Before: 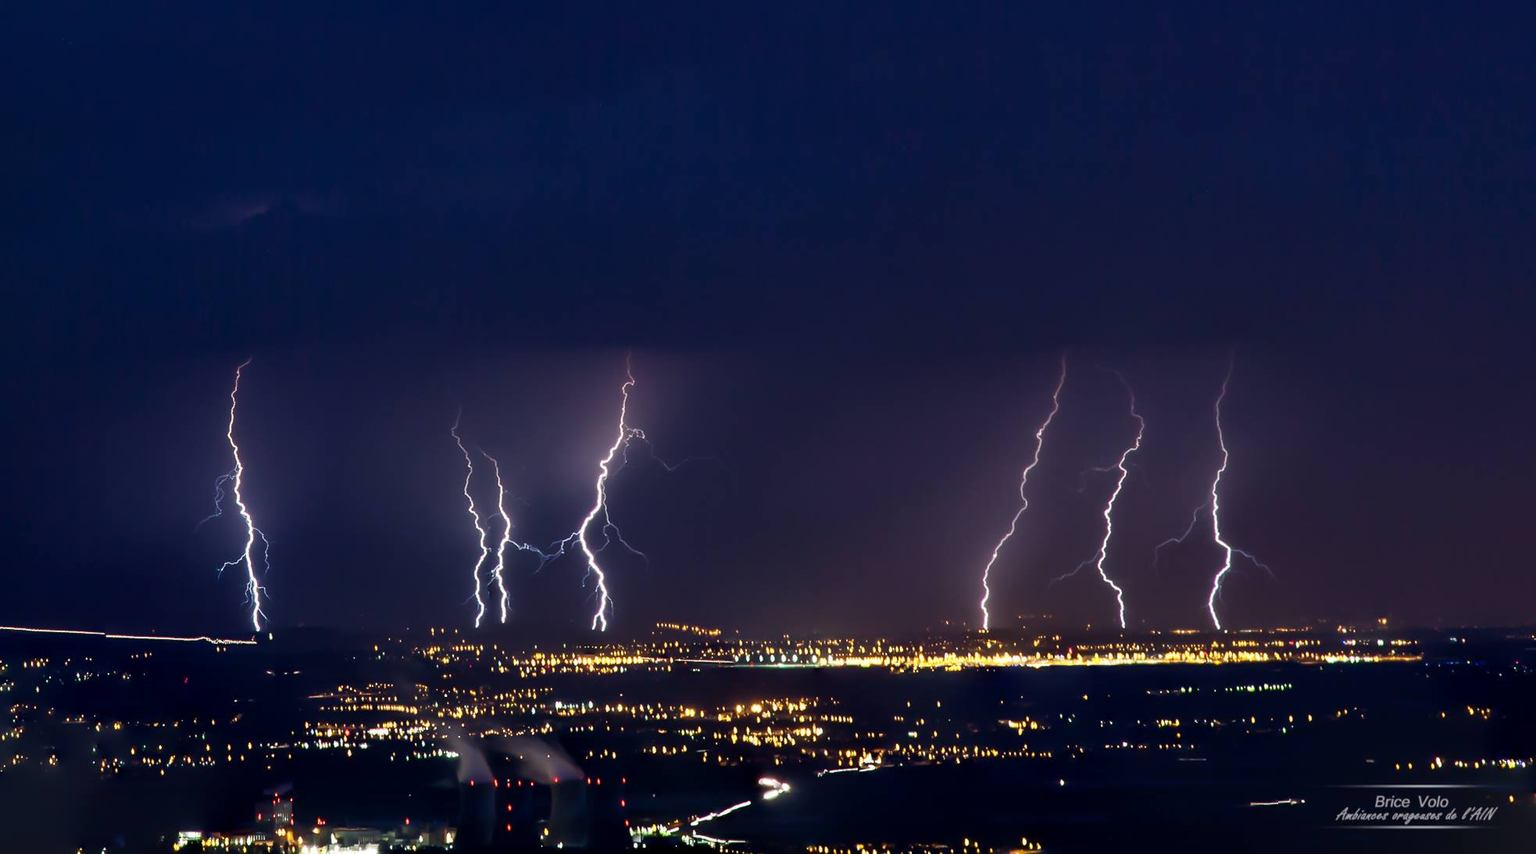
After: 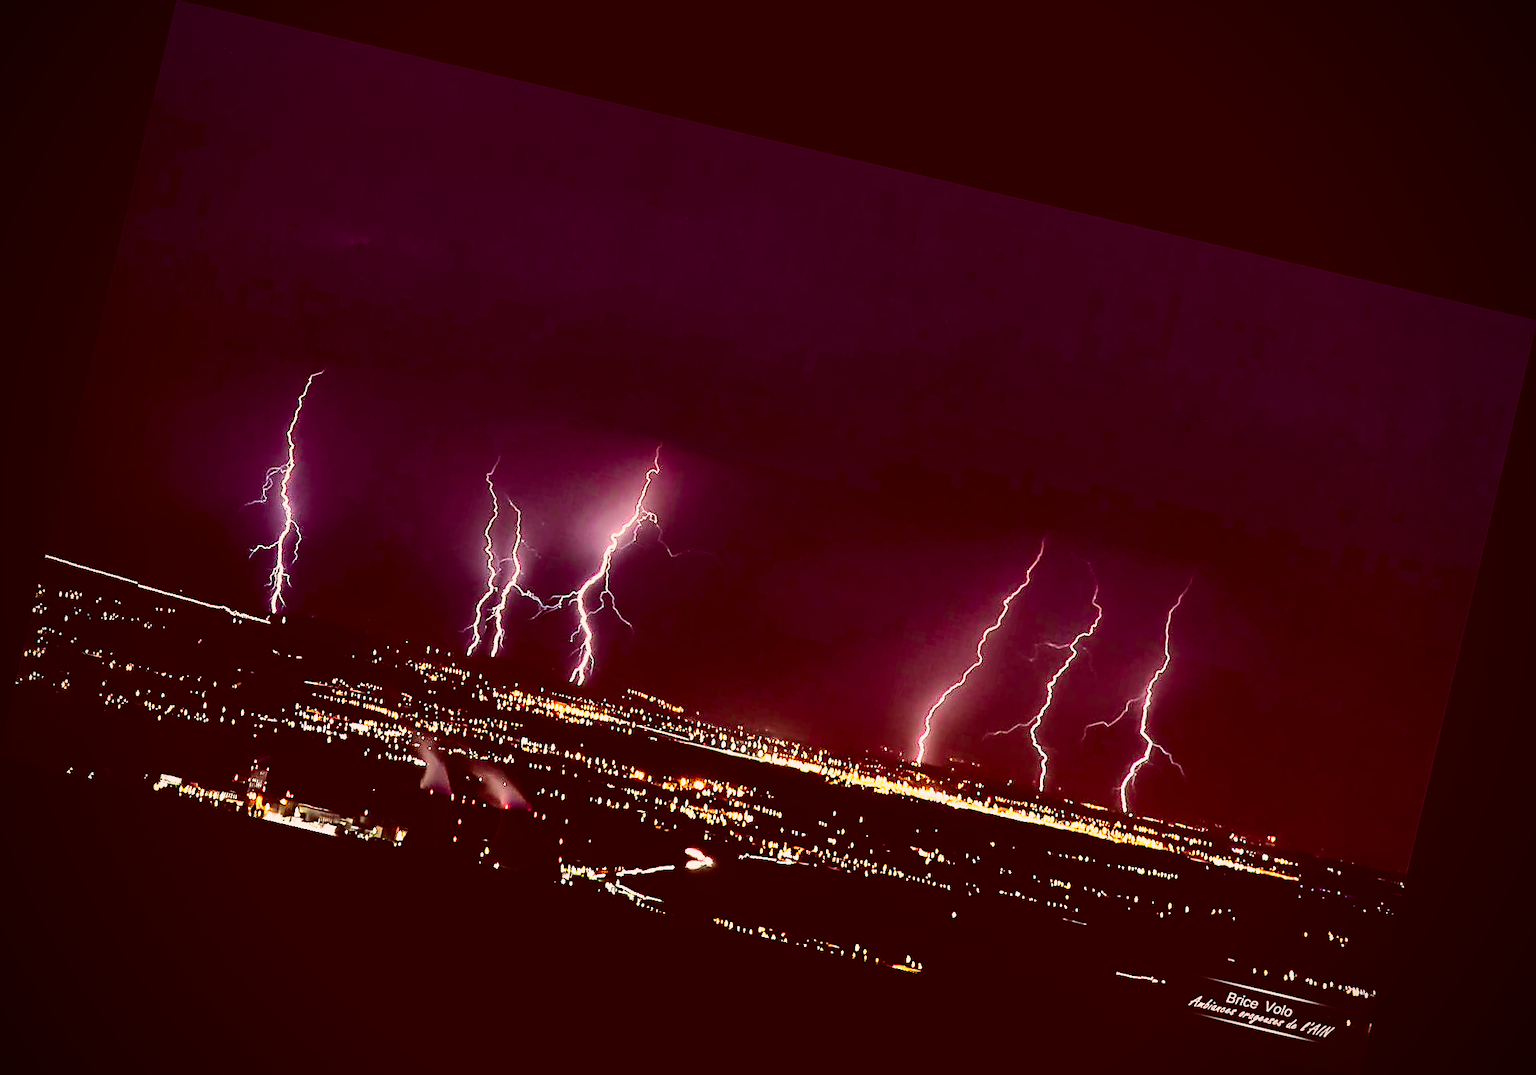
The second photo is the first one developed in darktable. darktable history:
crop and rotate: left 0.126%
base curve: curves: ch0 [(0, 0) (0.007, 0.004) (0.027, 0.03) (0.046, 0.07) (0.207, 0.54) (0.442, 0.872) (0.673, 0.972) (1, 1)], preserve colors none
tone curve: curves: ch0 [(0, 0) (0.11, 0.081) (0.256, 0.259) (0.398, 0.475) (0.498, 0.611) (0.65, 0.757) (0.835, 0.883) (1, 0.961)]; ch1 [(0, 0) (0.346, 0.307) (0.408, 0.369) (0.453, 0.457) (0.482, 0.479) (0.502, 0.498) (0.521, 0.51) (0.553, 0.554) (0.618, 0.65) (0.693, 0.727) (1, 1)]; ch2 [(0, 0) (0.358, 0.362) (0.434, 0.46) (0.485, 0.494) (0.5, 0.494) (0.511, 0.508) (0.537, 0.55) (0.579, 0.599) (0.621, 0.693) (1, 1)], color space Lab, independent channels, preserve colors none
sharpen: amount 1
color correction: highlights a* 9.03, highlights b* 8.71, shadows a* 40, shadows b* 40, saturation 0.8
rotate and perspective: rotation 13.27°, automatic cropping off
vignetting: on, module defaults
